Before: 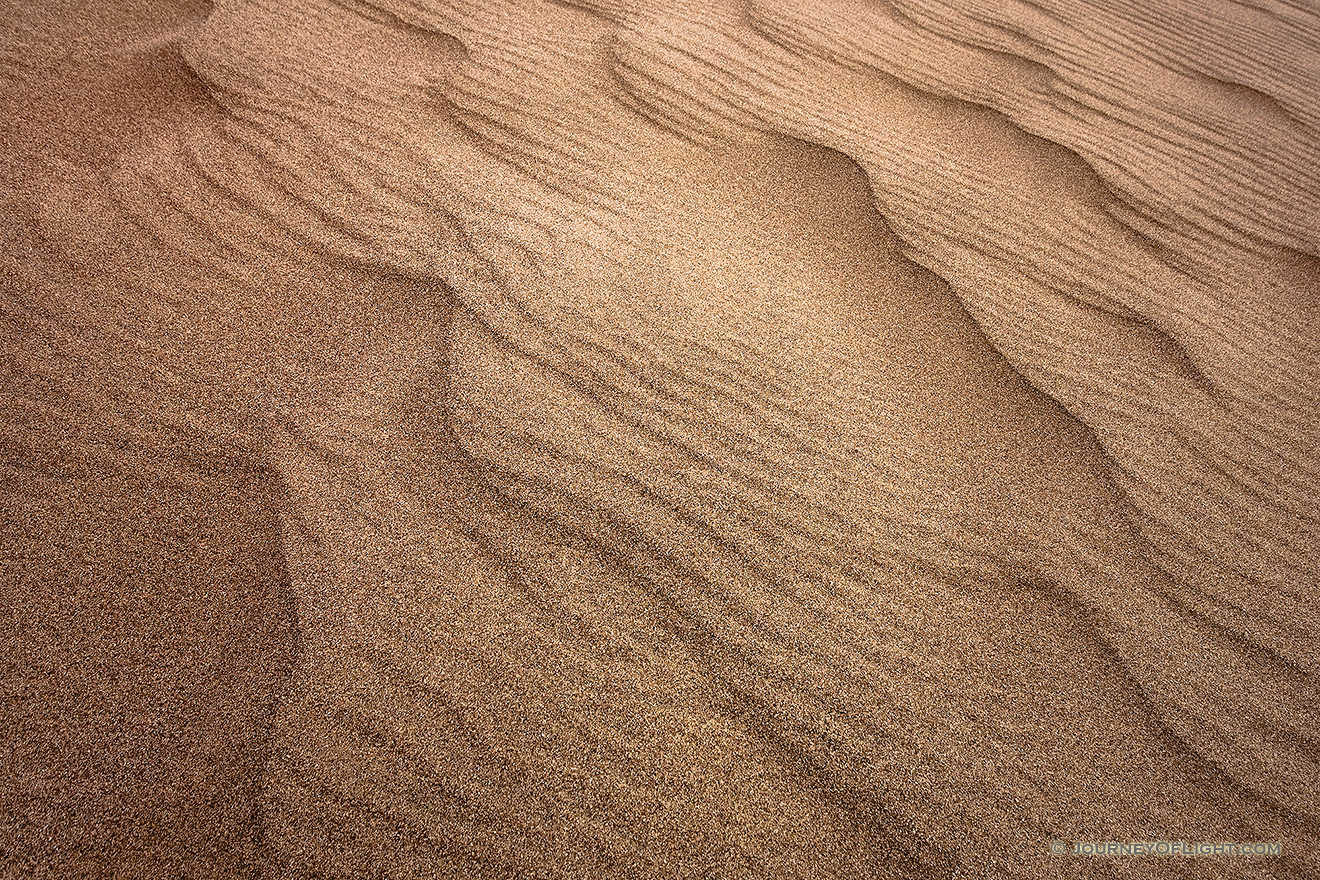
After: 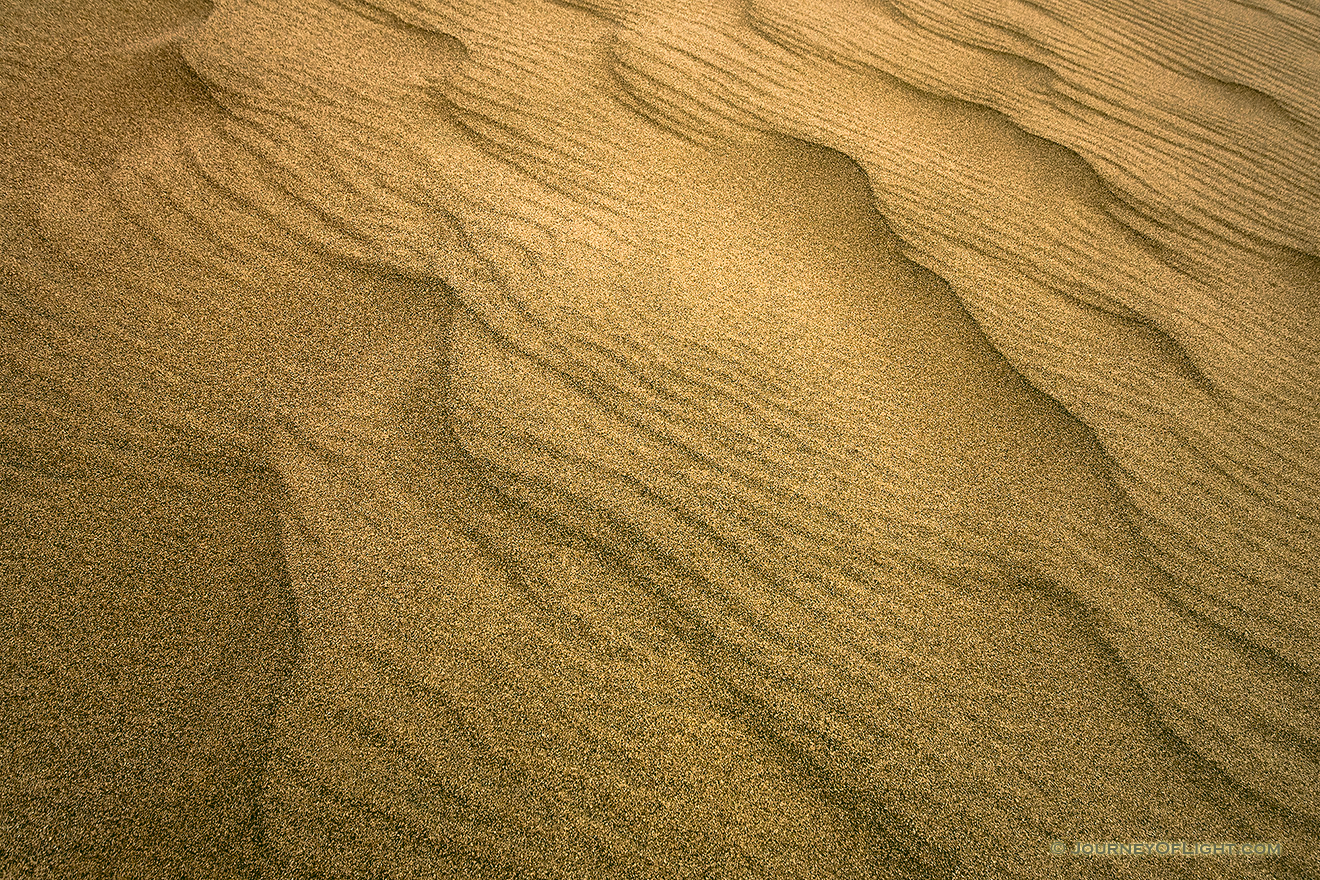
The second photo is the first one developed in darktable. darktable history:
color correction: highlights a* 5.07, highlights b* 23.77, shadows a* -15.75, shadows b* 3.76
